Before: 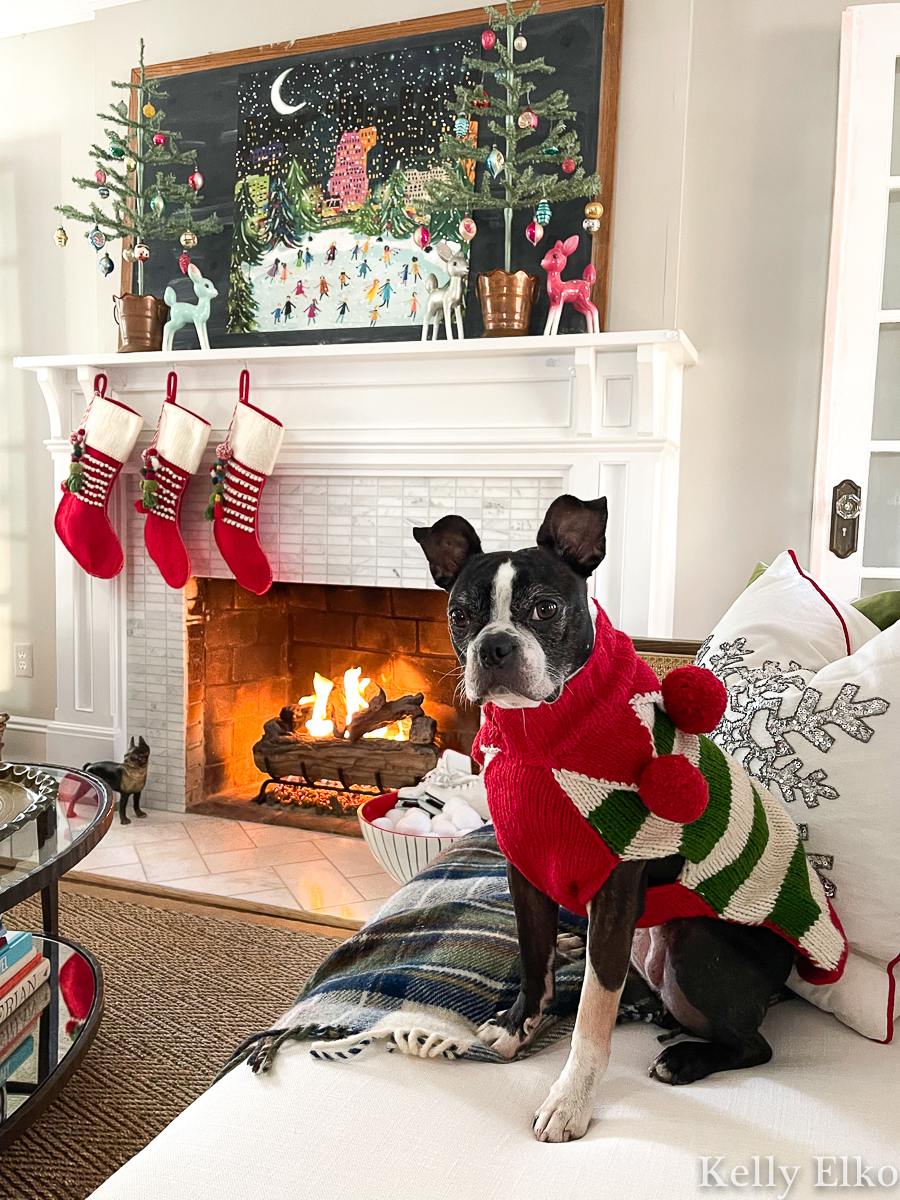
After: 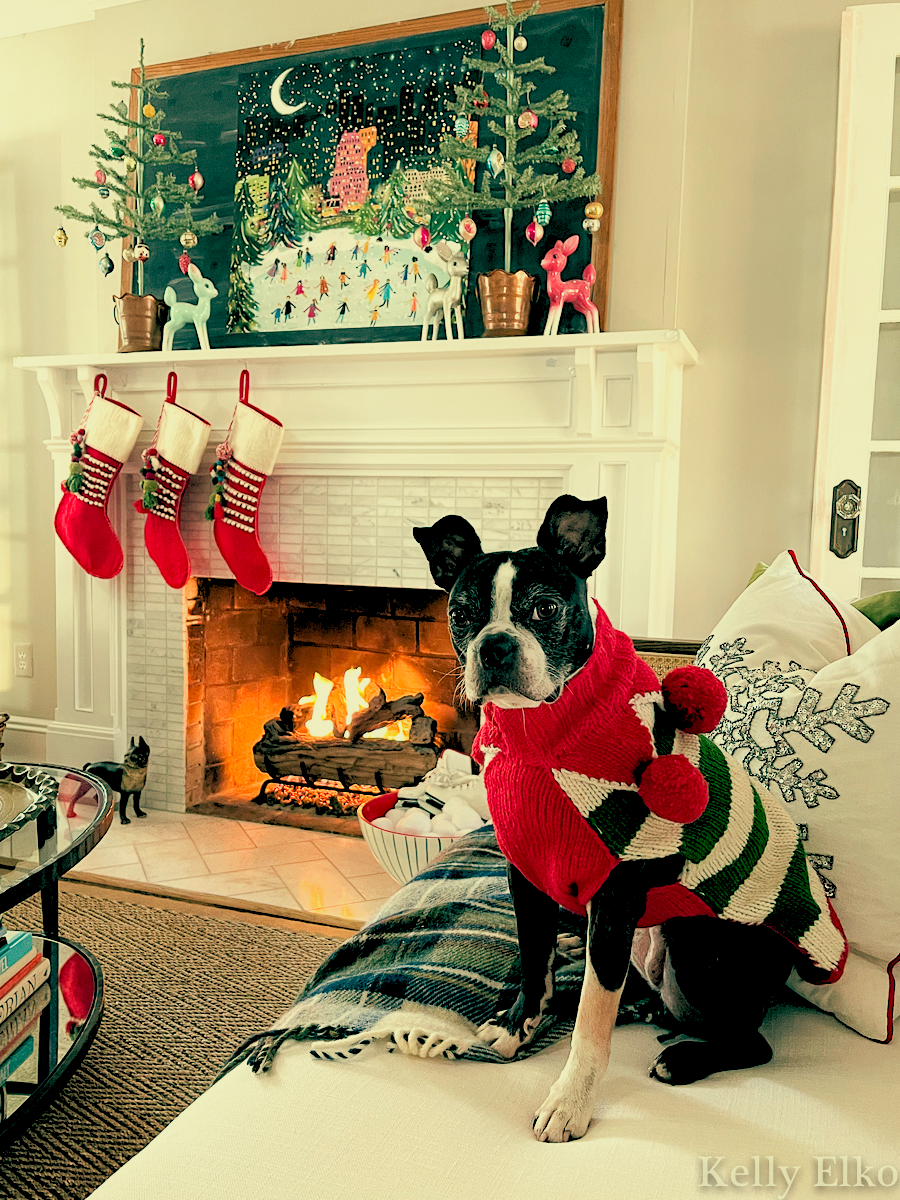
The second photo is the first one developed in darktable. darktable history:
color balance: mode lift, gamma, gain (sRGB), lift [1, 0.69, 1, 1], gamma [1, 1.482, 1, 1], gain [1, 1, 1, 0.802]
haze removal: compatibility mode true, adaptive false
rgb levels: preserve colors sum RGB, levels [[0.038, 0.433, 0.934], [0, 0.5, 1], [0, 0.5, 1]]
